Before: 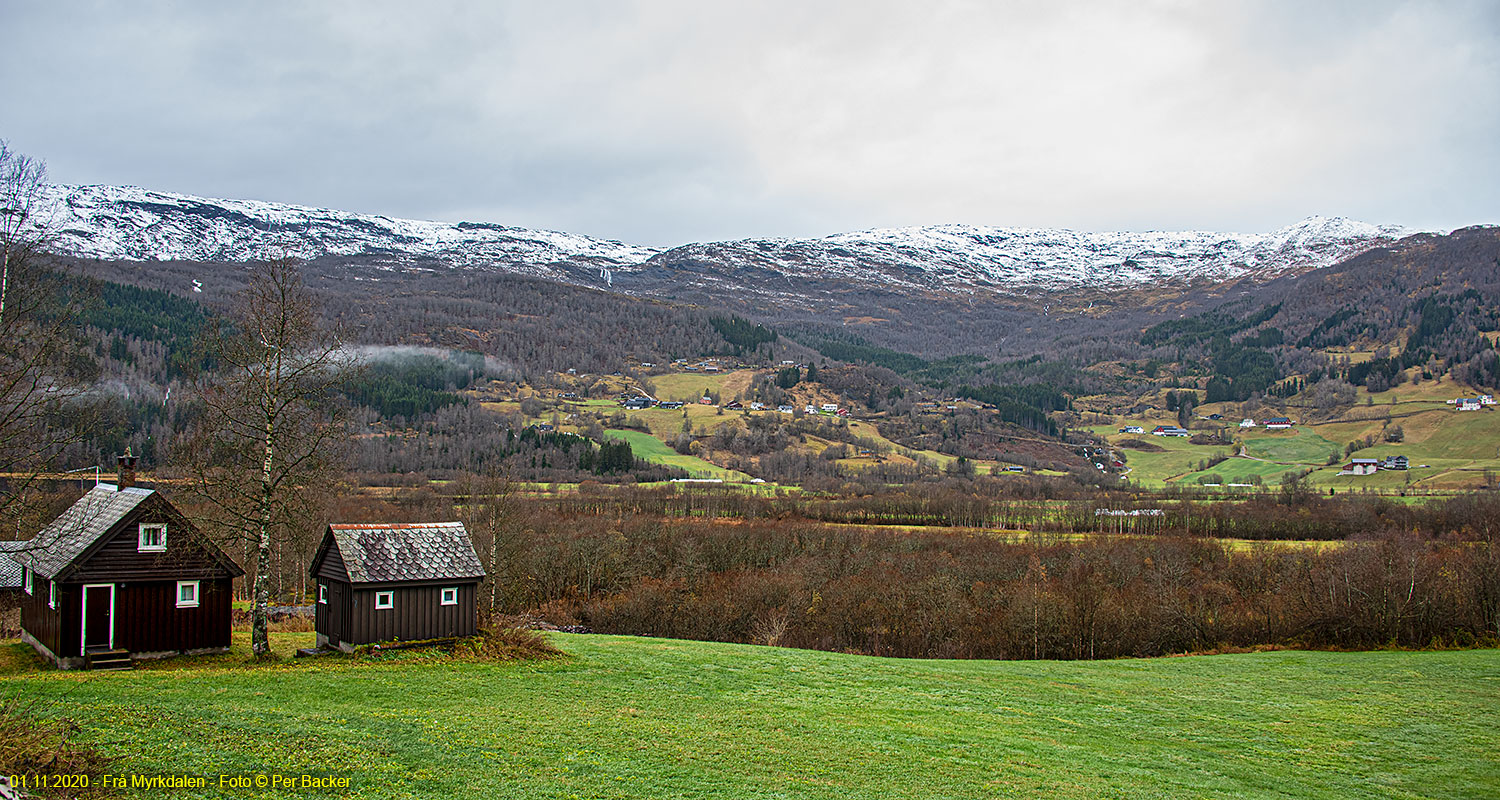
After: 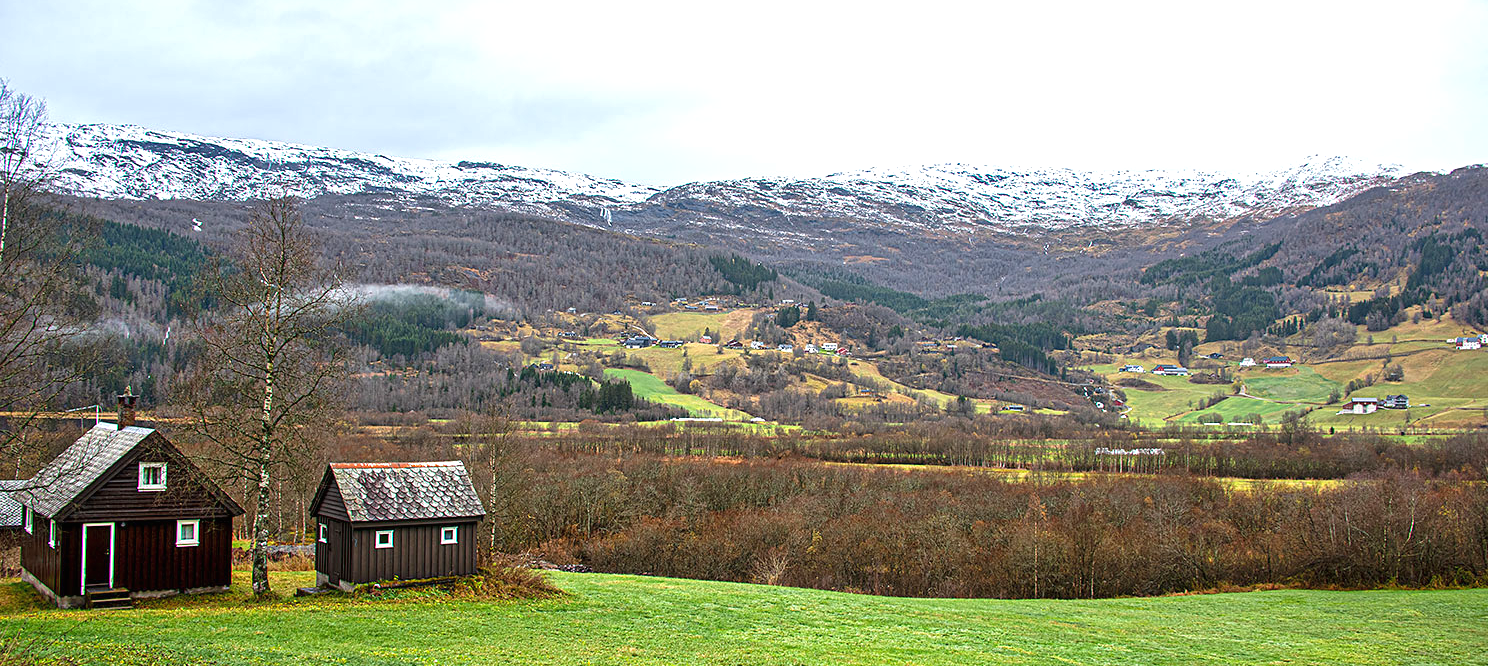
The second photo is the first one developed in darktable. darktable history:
exposure: black level correction 0, exposure 0.7 EV, compensate exposure bias true, compensate highlight preservation false
shadows and highlights: shadows 25, highlights -25
crop: top 7.625%, bottom 8.027%
